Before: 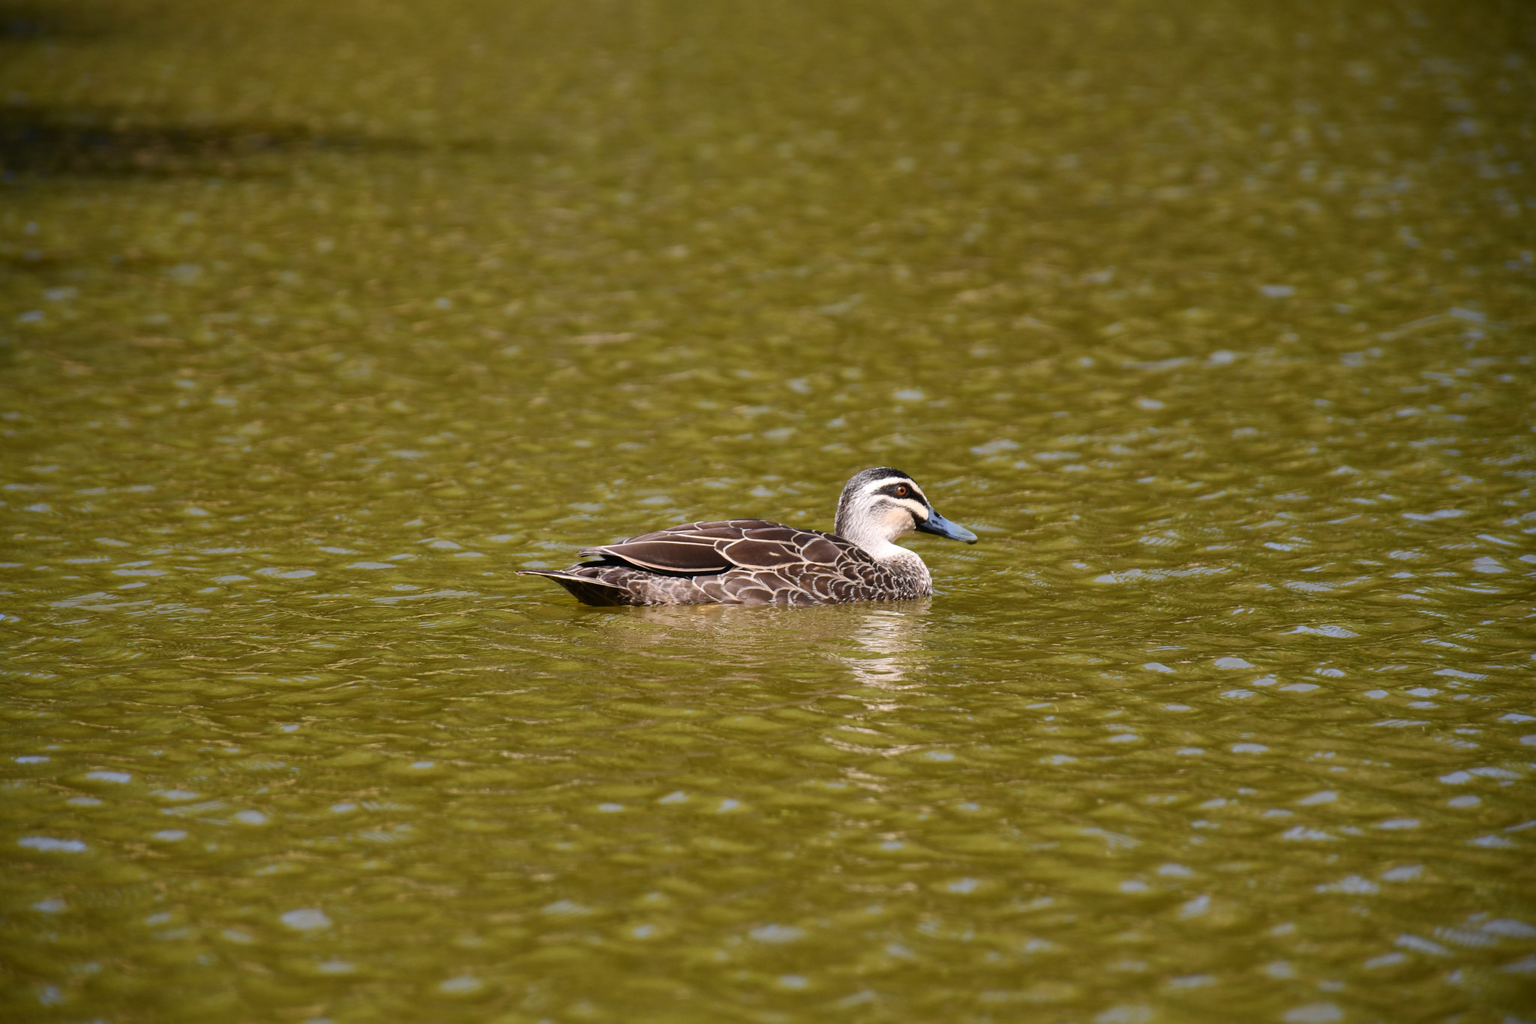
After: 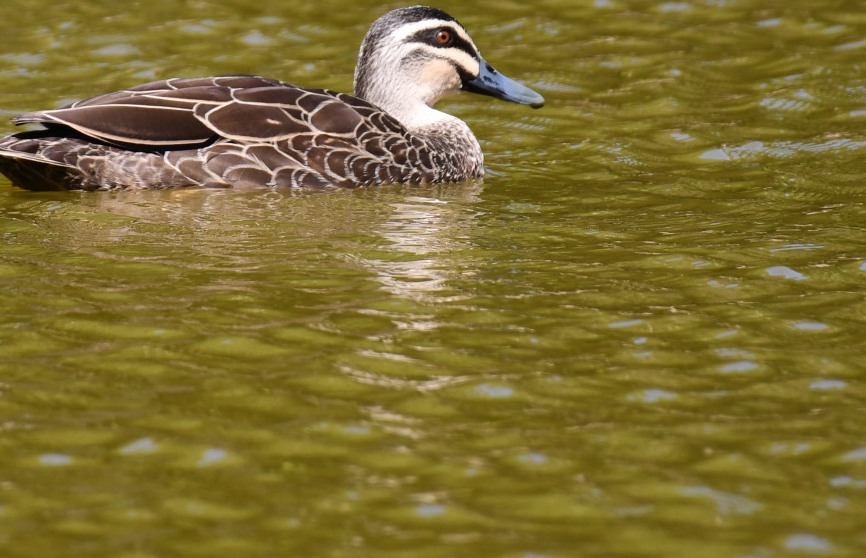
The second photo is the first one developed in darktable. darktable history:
crop: left 37.075%, top 45.249%, right 20.633%, bottom 13.818%
